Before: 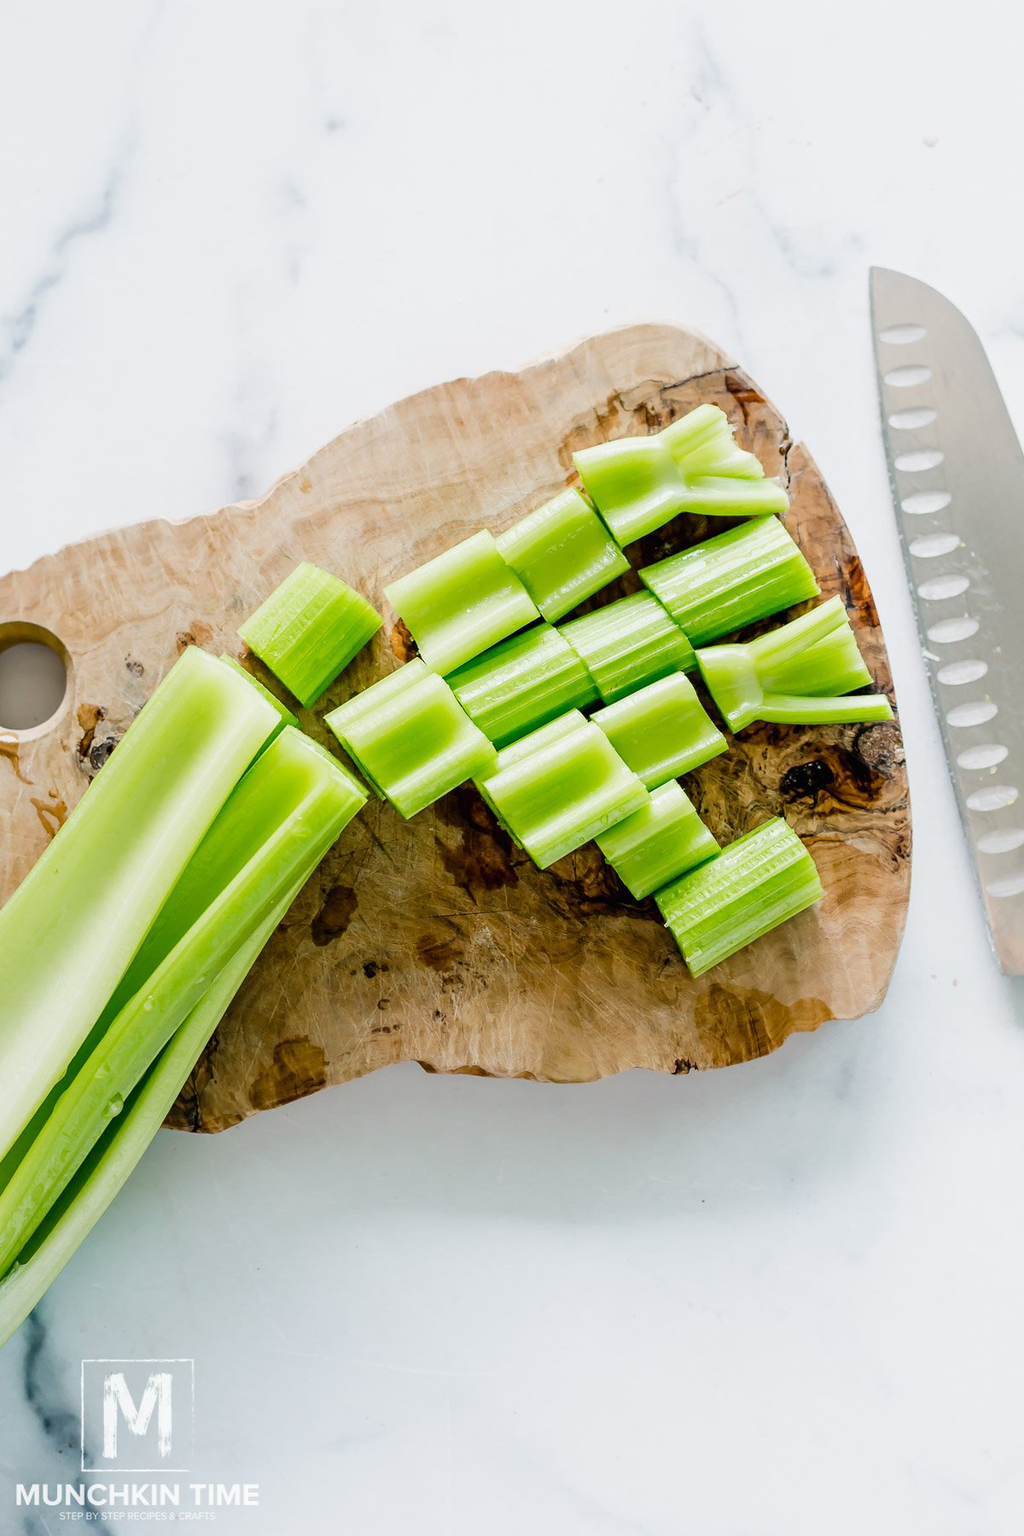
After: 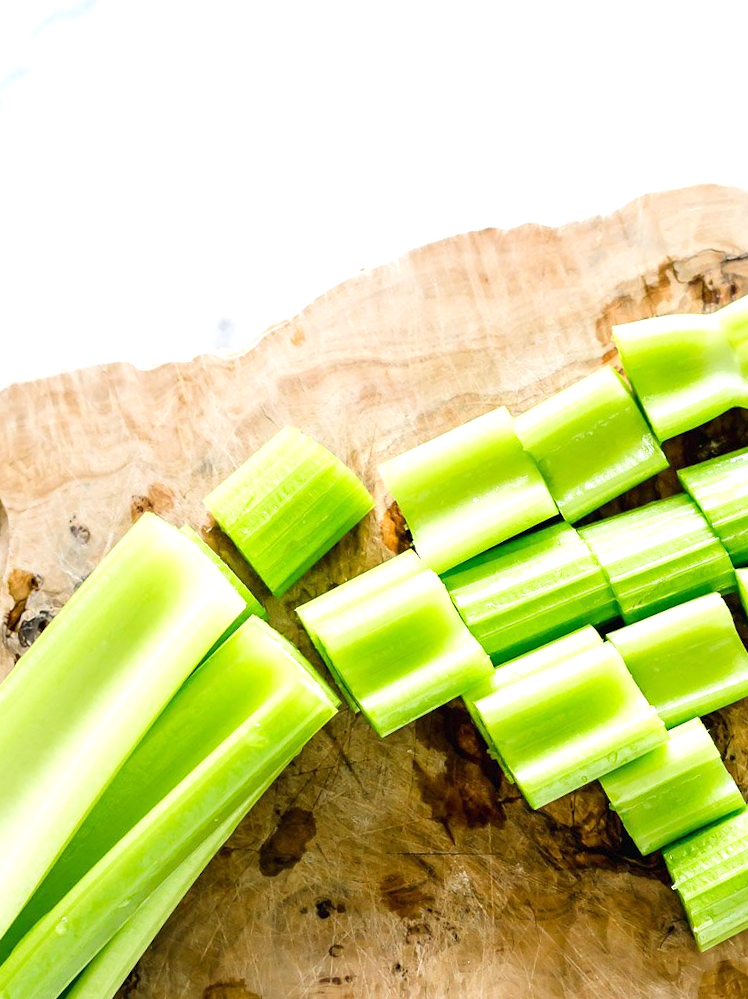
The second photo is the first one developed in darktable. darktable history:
exposure: exposure 0.6 EV, compensate highlight preservation false
crop and rotate: angle -4.99°, left 2.122%, top 6.945%, right 27.566%, bottom 30.519%
